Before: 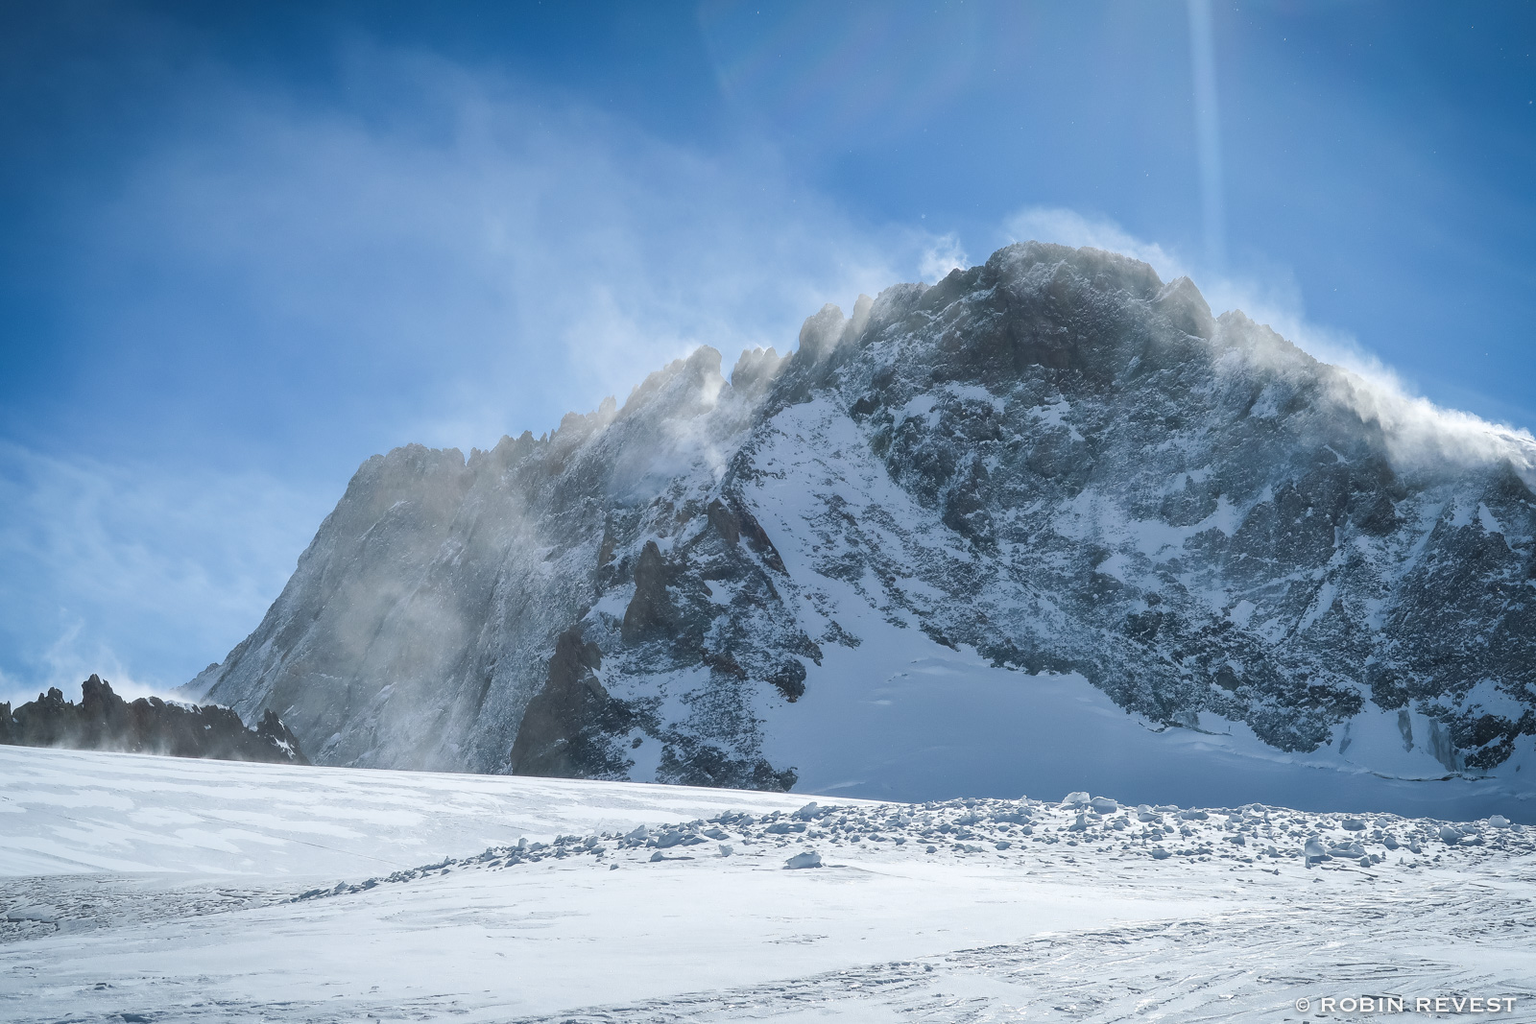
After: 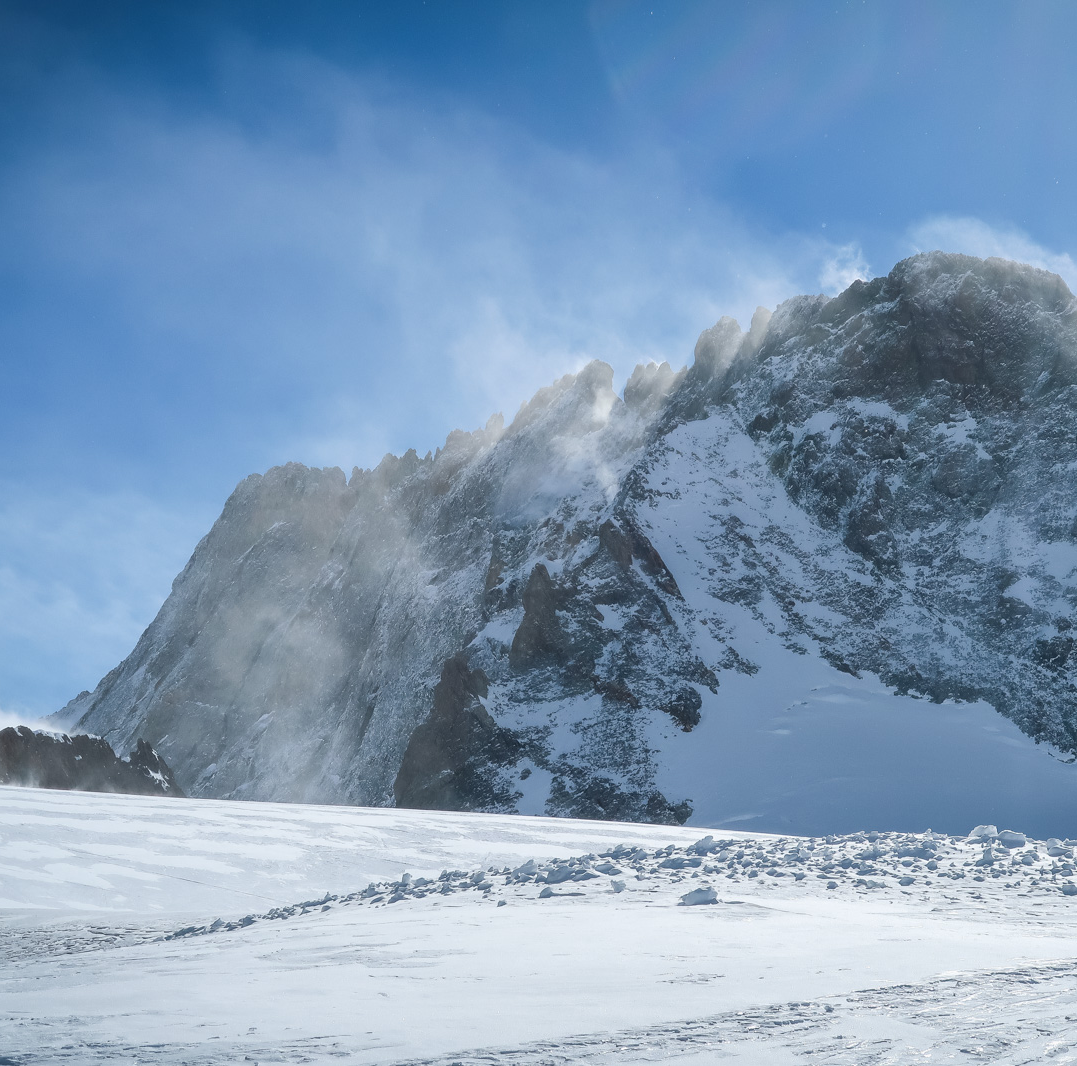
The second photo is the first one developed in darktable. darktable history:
crop and rotate: left 8.68%, right 23.984%
exposure: exposure -0.041 EV, compensate exposure bias true, compensate highlight preservation false
